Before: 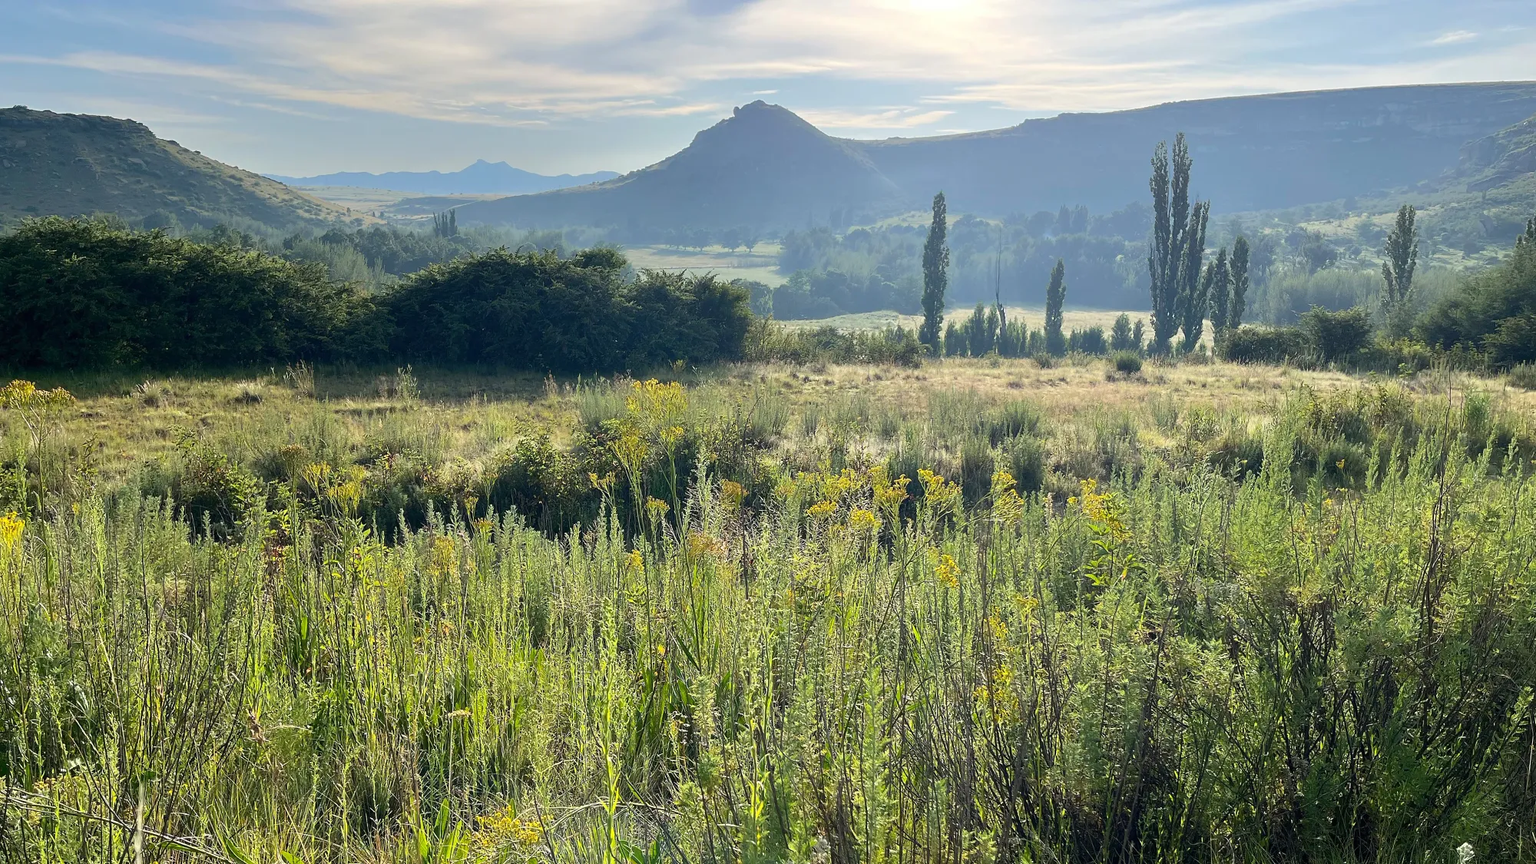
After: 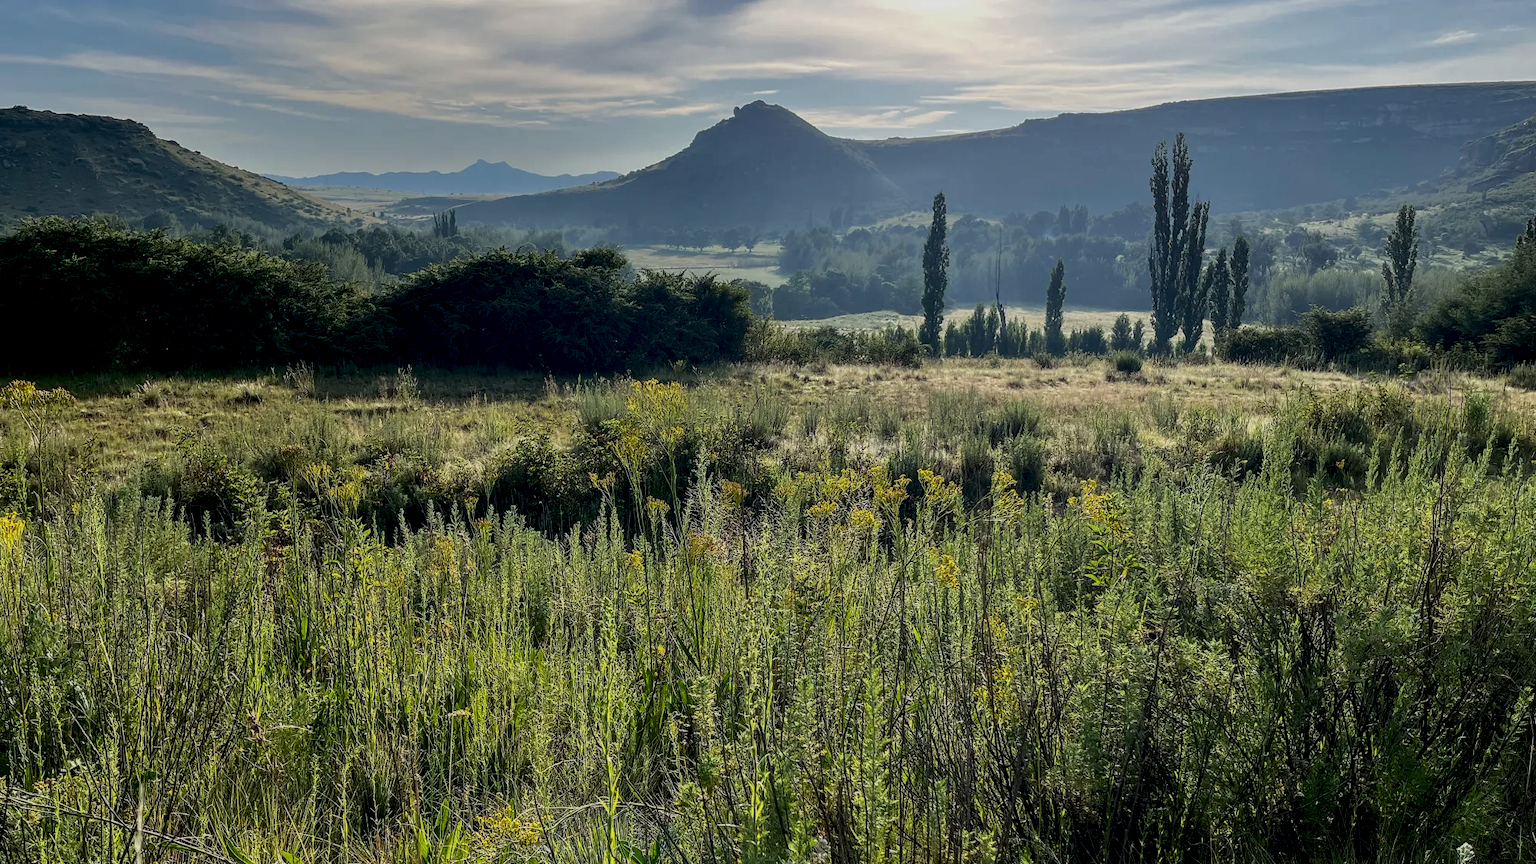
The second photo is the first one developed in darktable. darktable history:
exposure: exposure -0.602 EV, compensate highlight preservation false
contrast brightness saturation: brightness -0.092
local contrast: detail 150%
